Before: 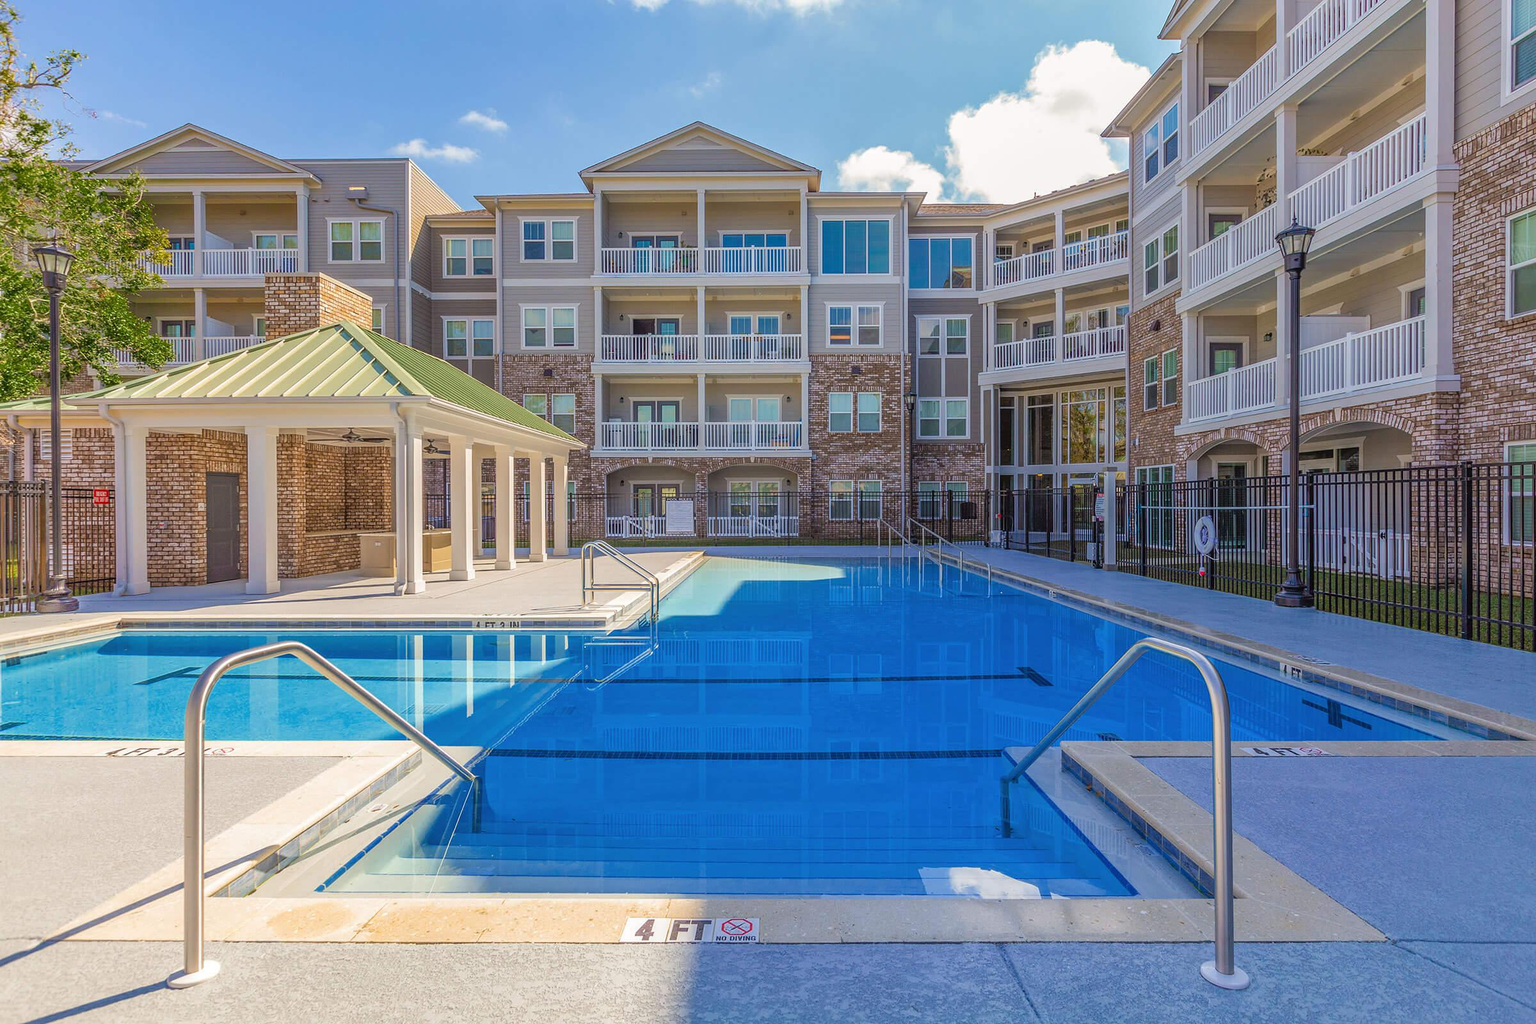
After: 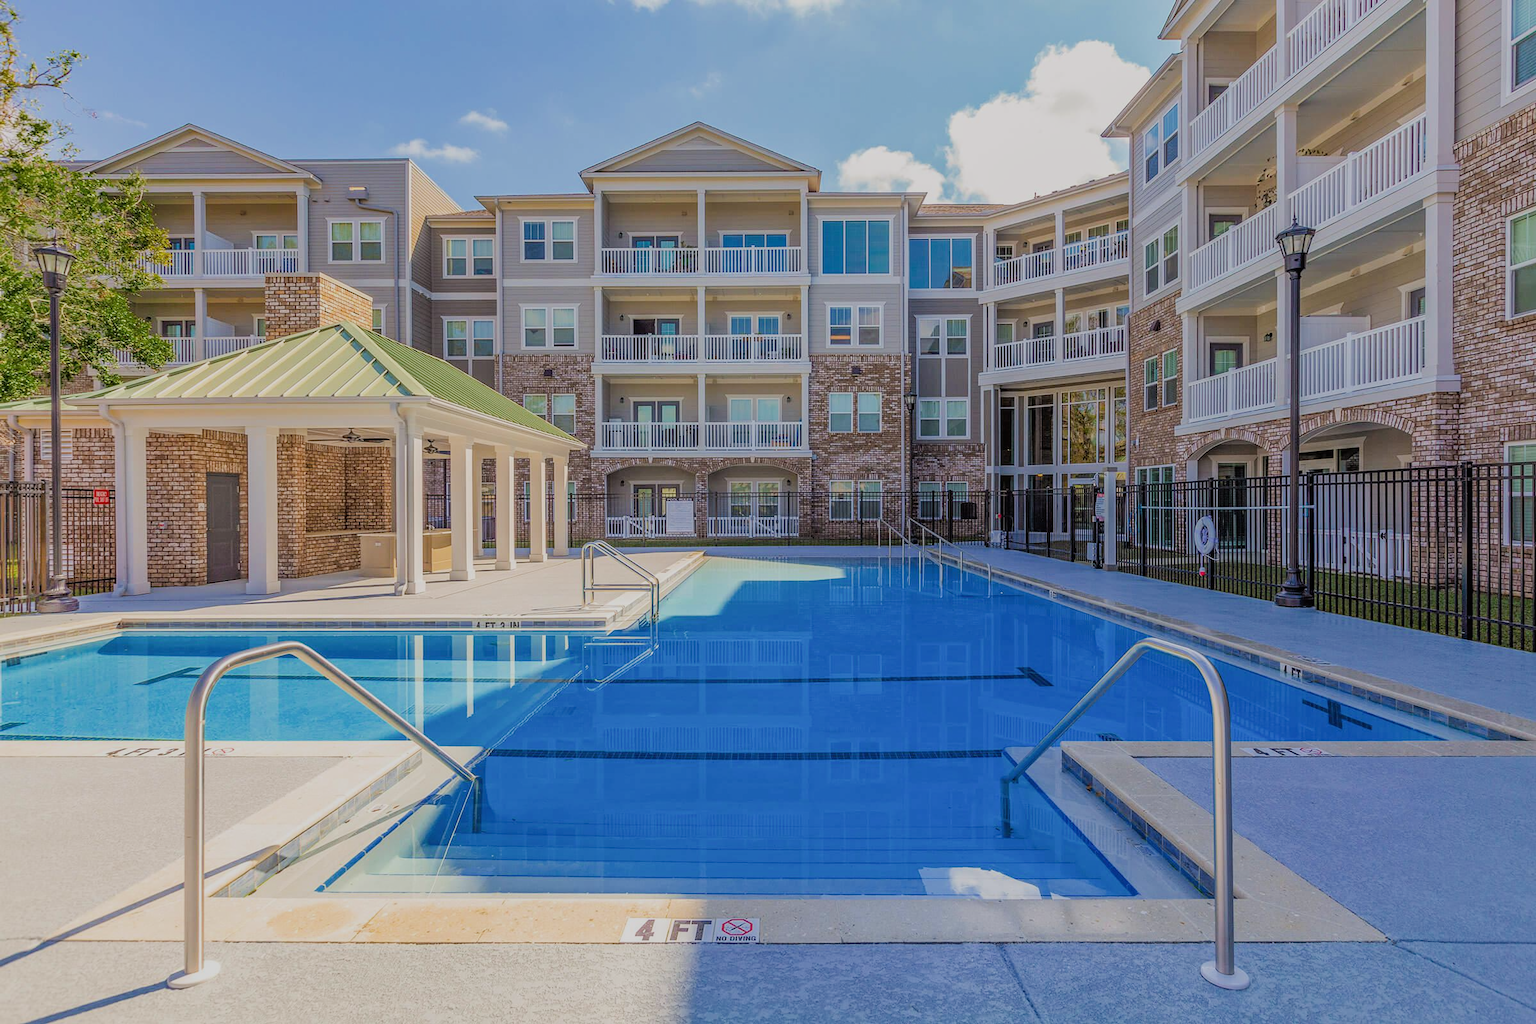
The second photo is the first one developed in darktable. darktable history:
filmic rgb: black relative exposure -7.65 EV, white relative exposure 4.56 EV, threshold 5.98 EV, hardness 3.61, enable highlight reconstruction true
